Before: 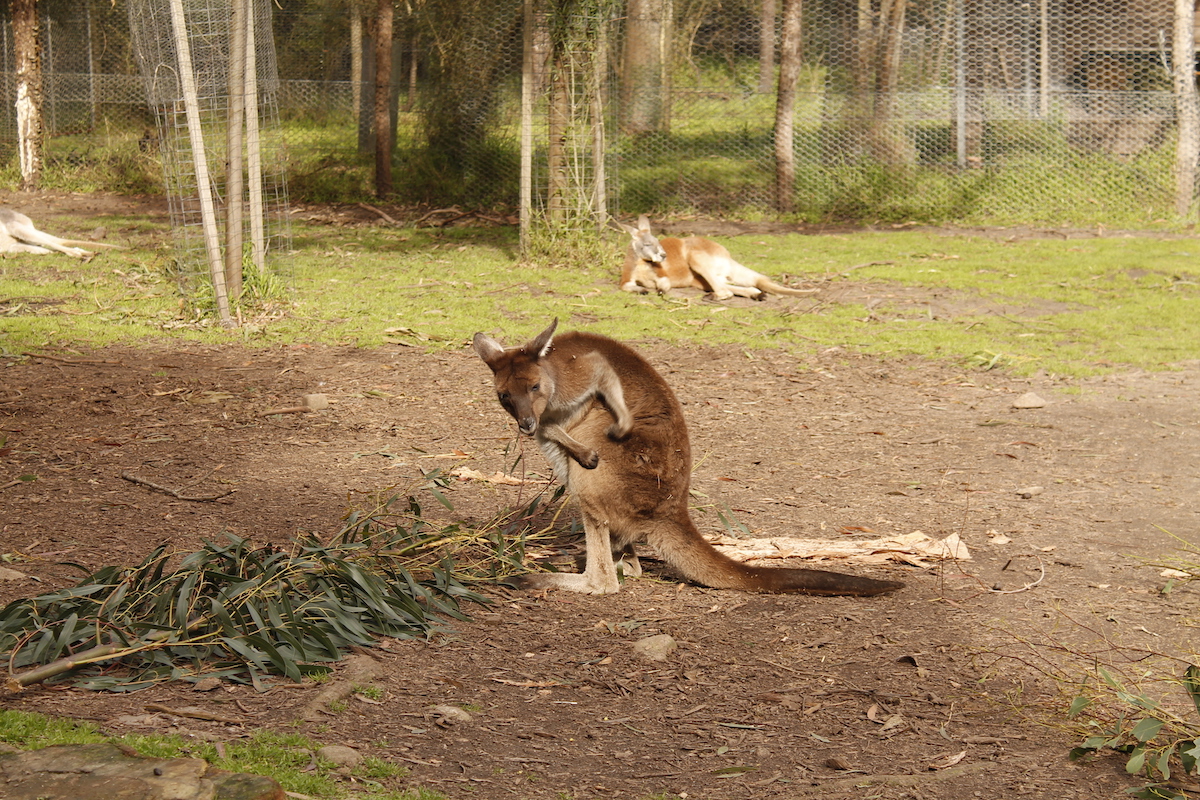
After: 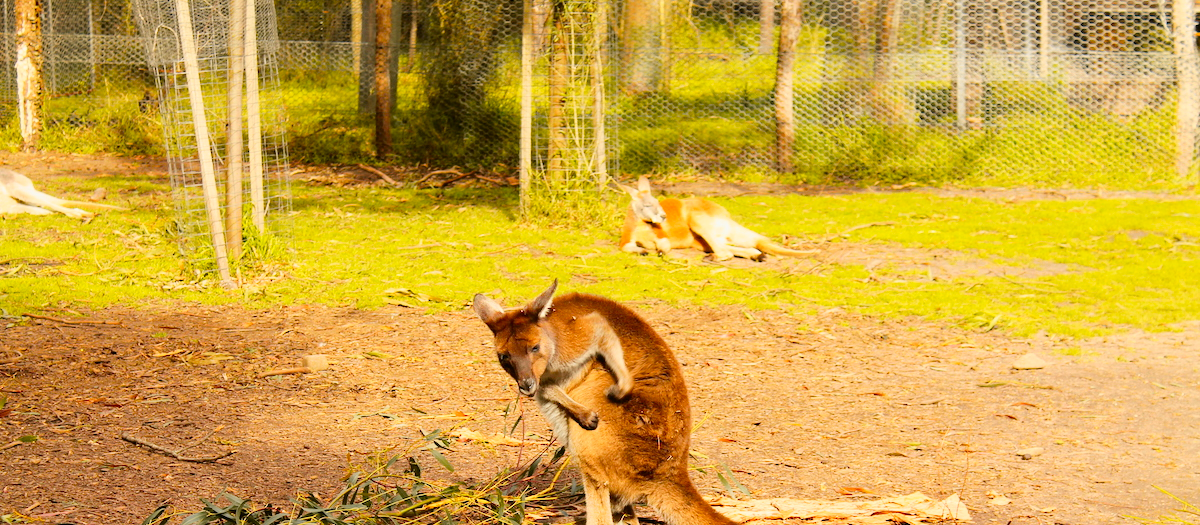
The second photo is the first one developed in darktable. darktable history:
contrast brightness saturation: brightness 0.092, saturation 0.195
crop and rotate: top 4.964%, bottom 29.35%
tone curve: curves: ch0 [(0, 0) (0.136, 0.084) (0.346, 0.366) (0.489, 0.559) (0.66, 0.748) (0.849, 0.902) (1, 0.974)]; ch1 [(0, 0) (0.353, 0.344) (0.45, 0.46) (0.498, 0.498) (0.521, 0.512) (0.563, 0.559) (0.592, 0.605) (0.641, 0.673) (1, 1)]; ch2 [(0, 0) (0.333, 0.346) (0.375, 0.375) (0.424, 0.43) (0.476, 0.492) (0.502, 0.502) (0.524, 0.531) (0.579, 0.61) (0.612, 0.644) (0.641, 0.722) (1, 1)], color space Lab, independent channels, preserve colors none
